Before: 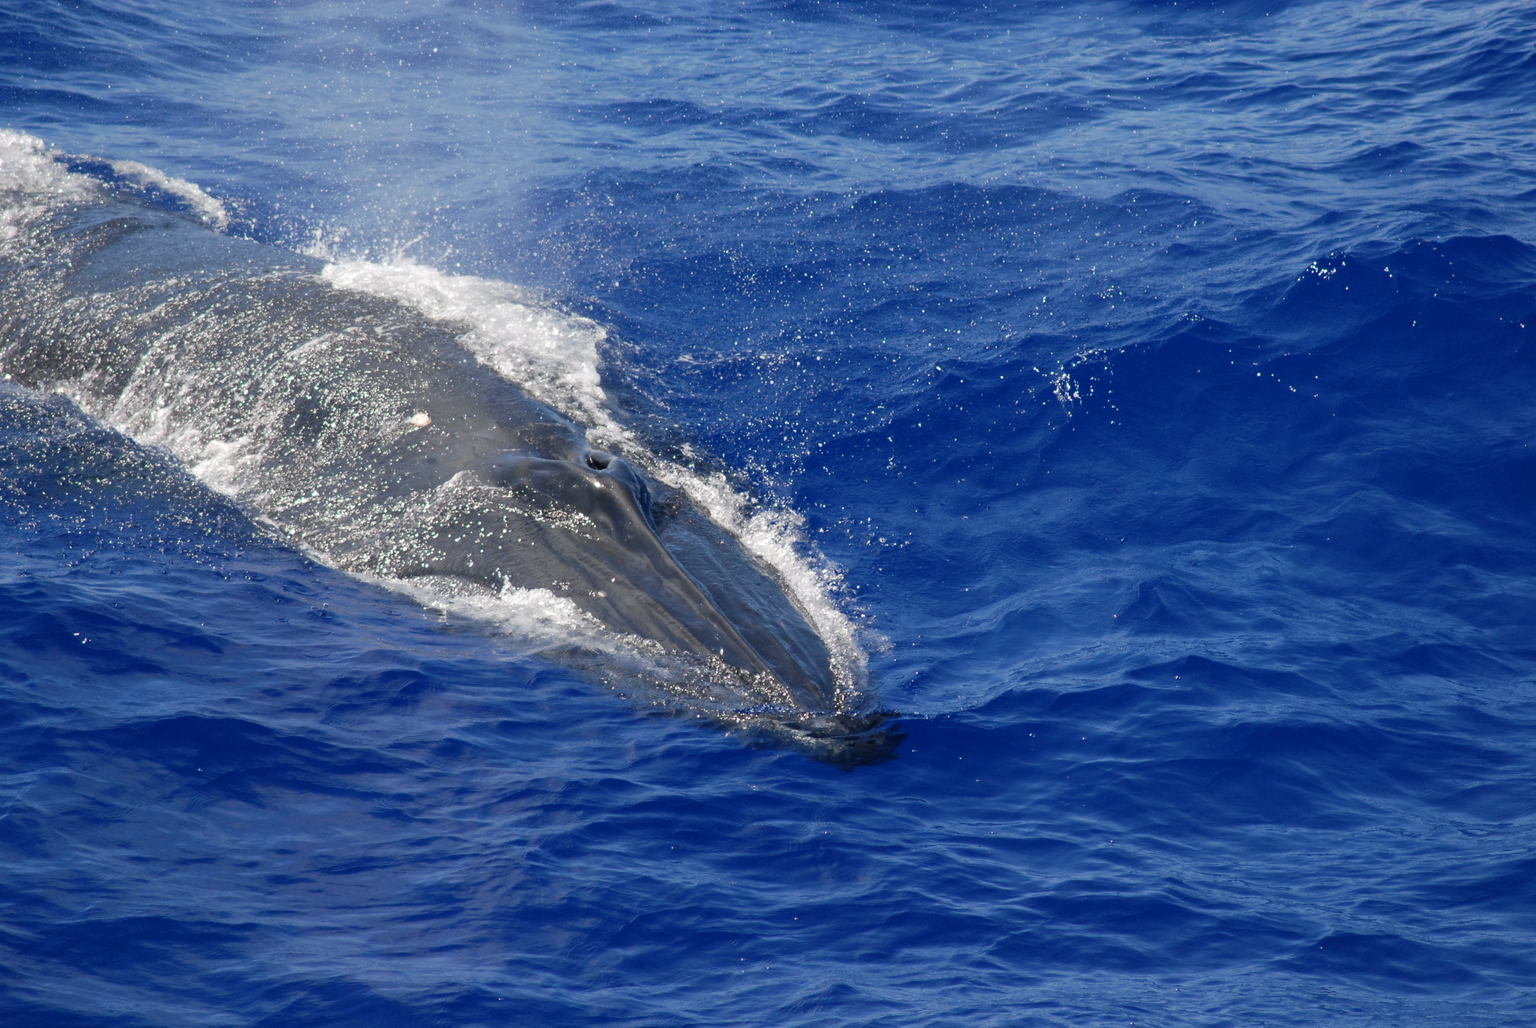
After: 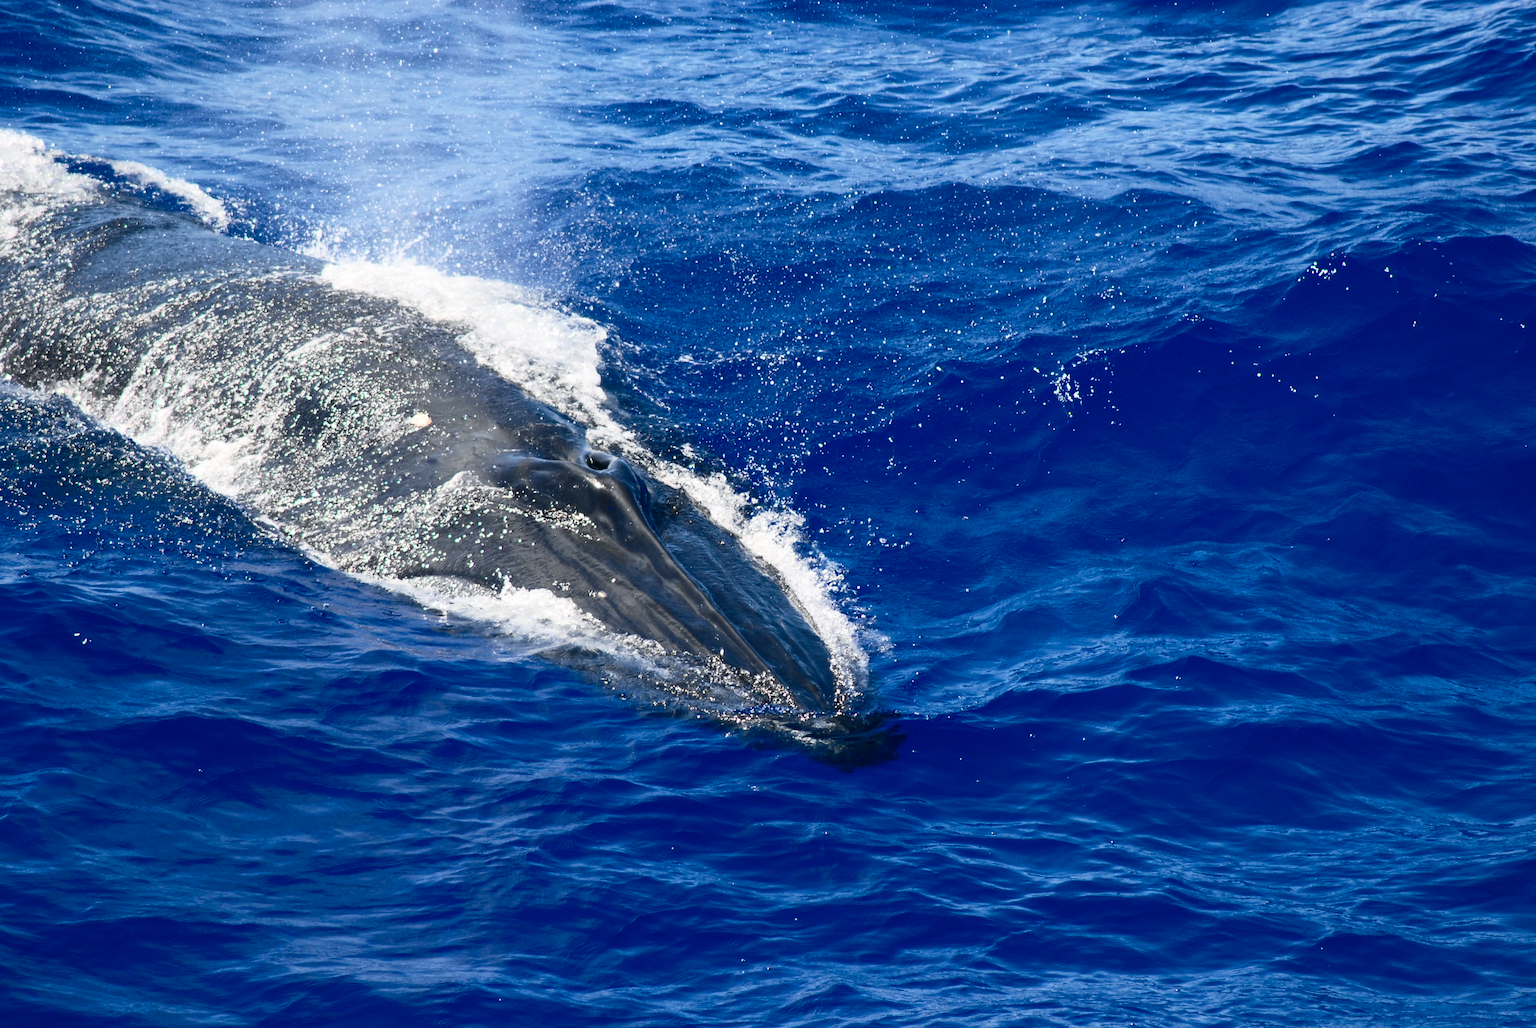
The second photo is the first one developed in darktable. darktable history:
color balance: mode lift, gamma, gain (sRGB), lift [1, 1, 1.022, 1.026]
levels: levels [0, 0.499, 1]
contrast brightness saturation: contrast 0.4, brightness 0.05, saturation 0.25
